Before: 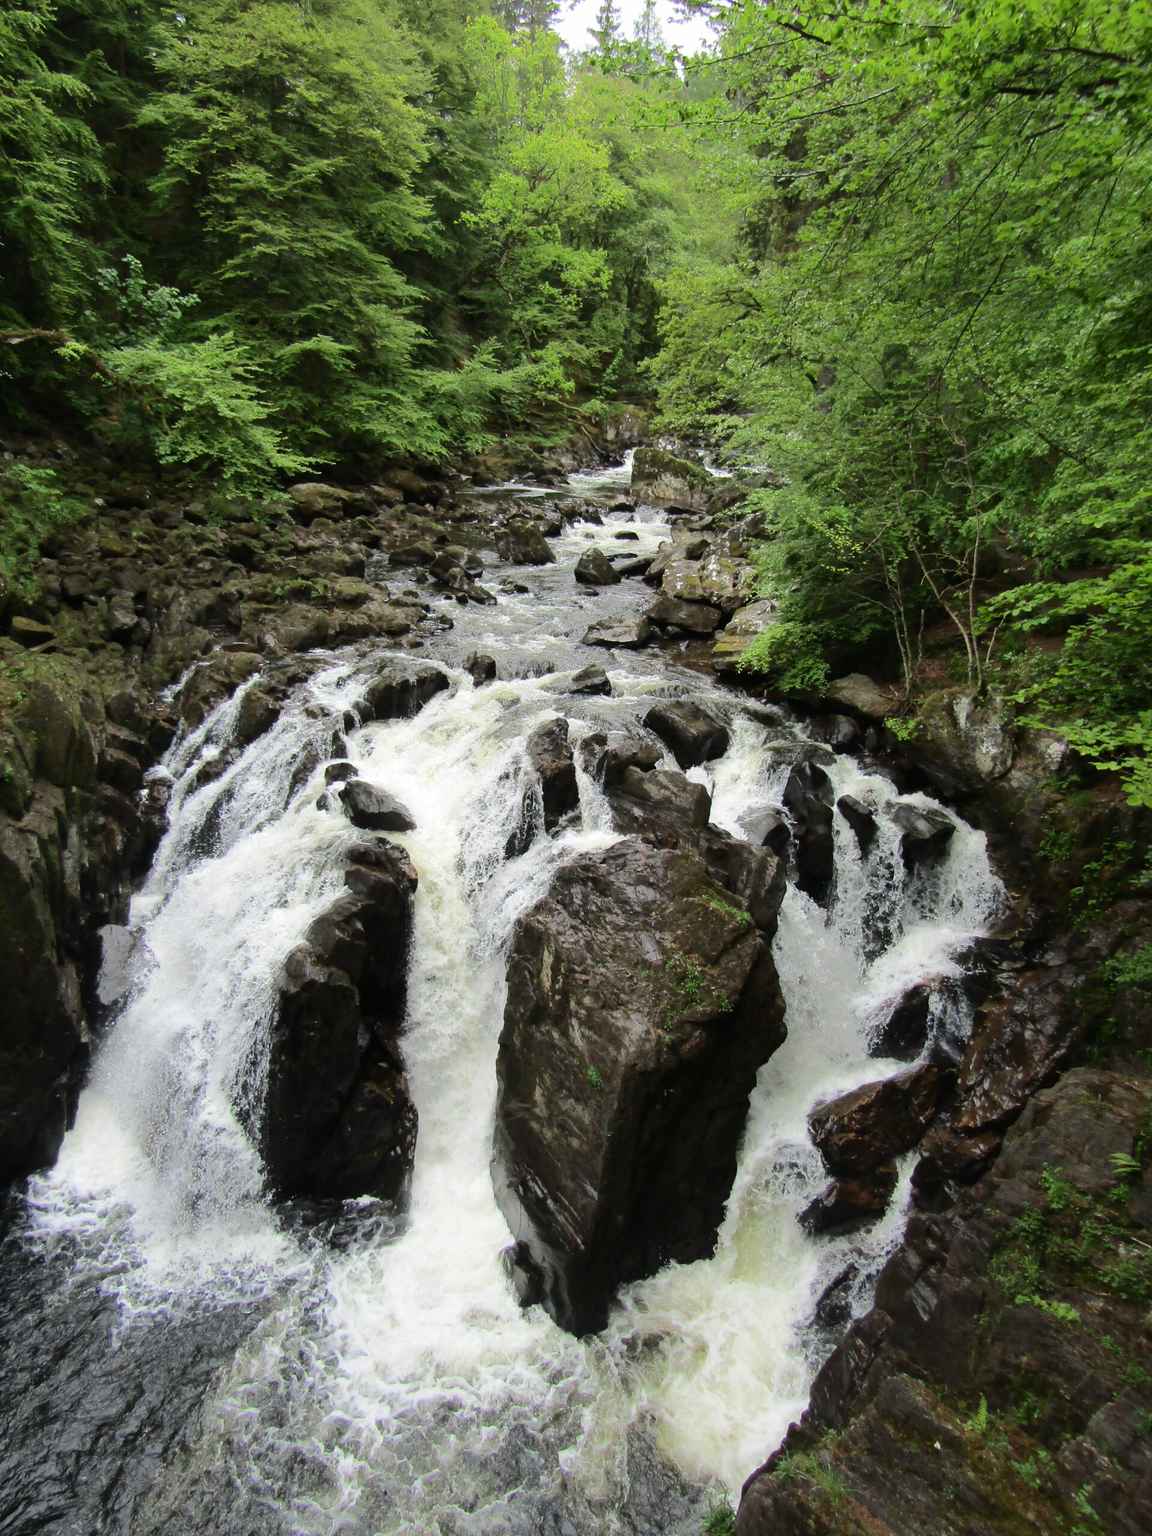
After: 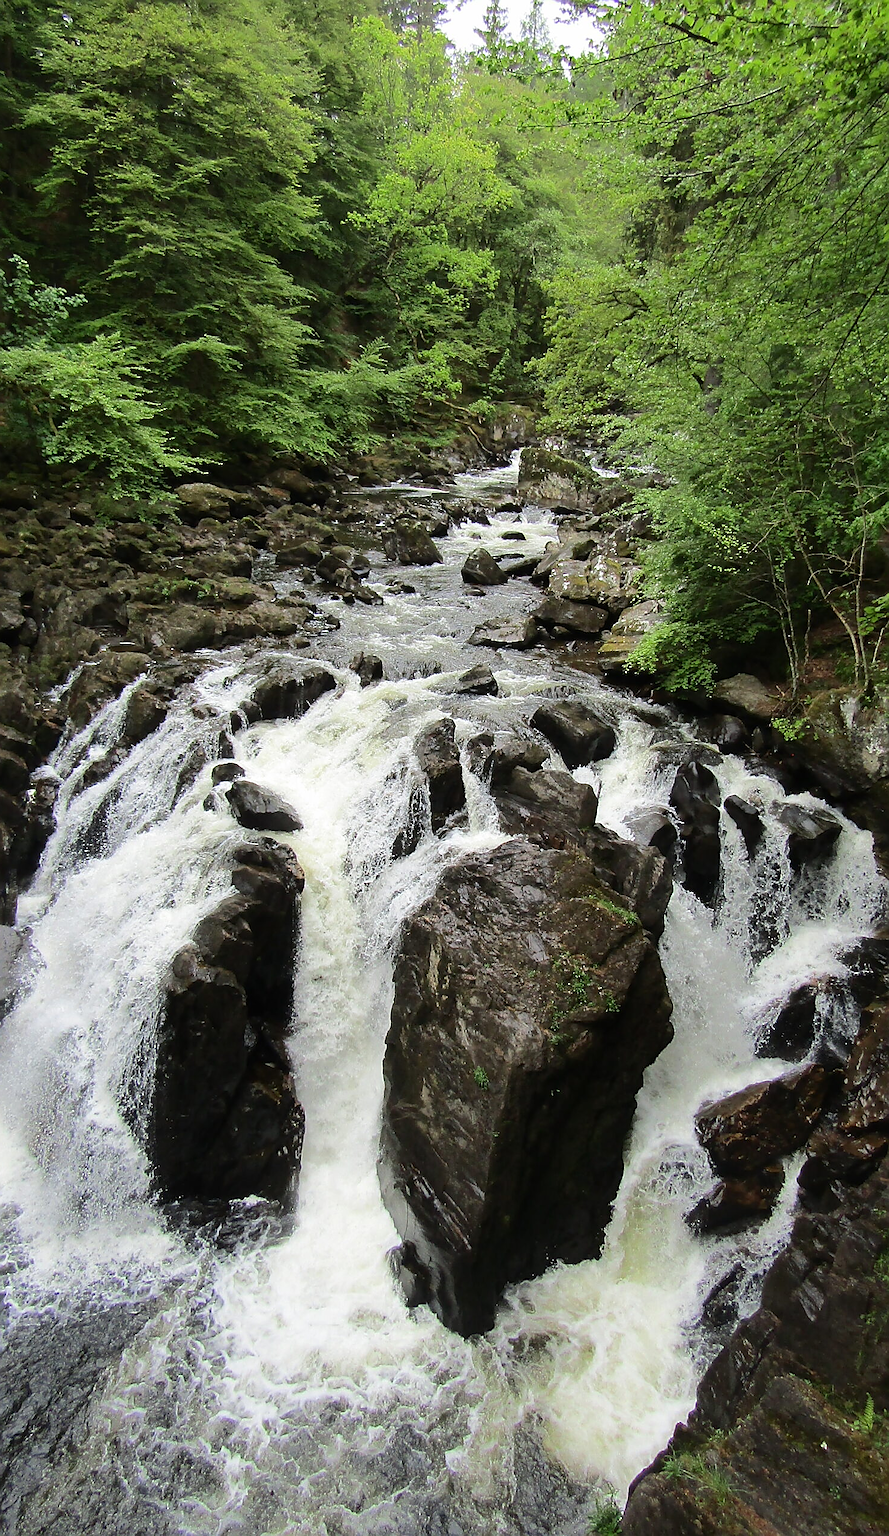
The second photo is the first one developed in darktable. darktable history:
crop: left 9.864%, right 12.9%
sharpen: radius 1.36, amount 1.255, threshold 0.672
